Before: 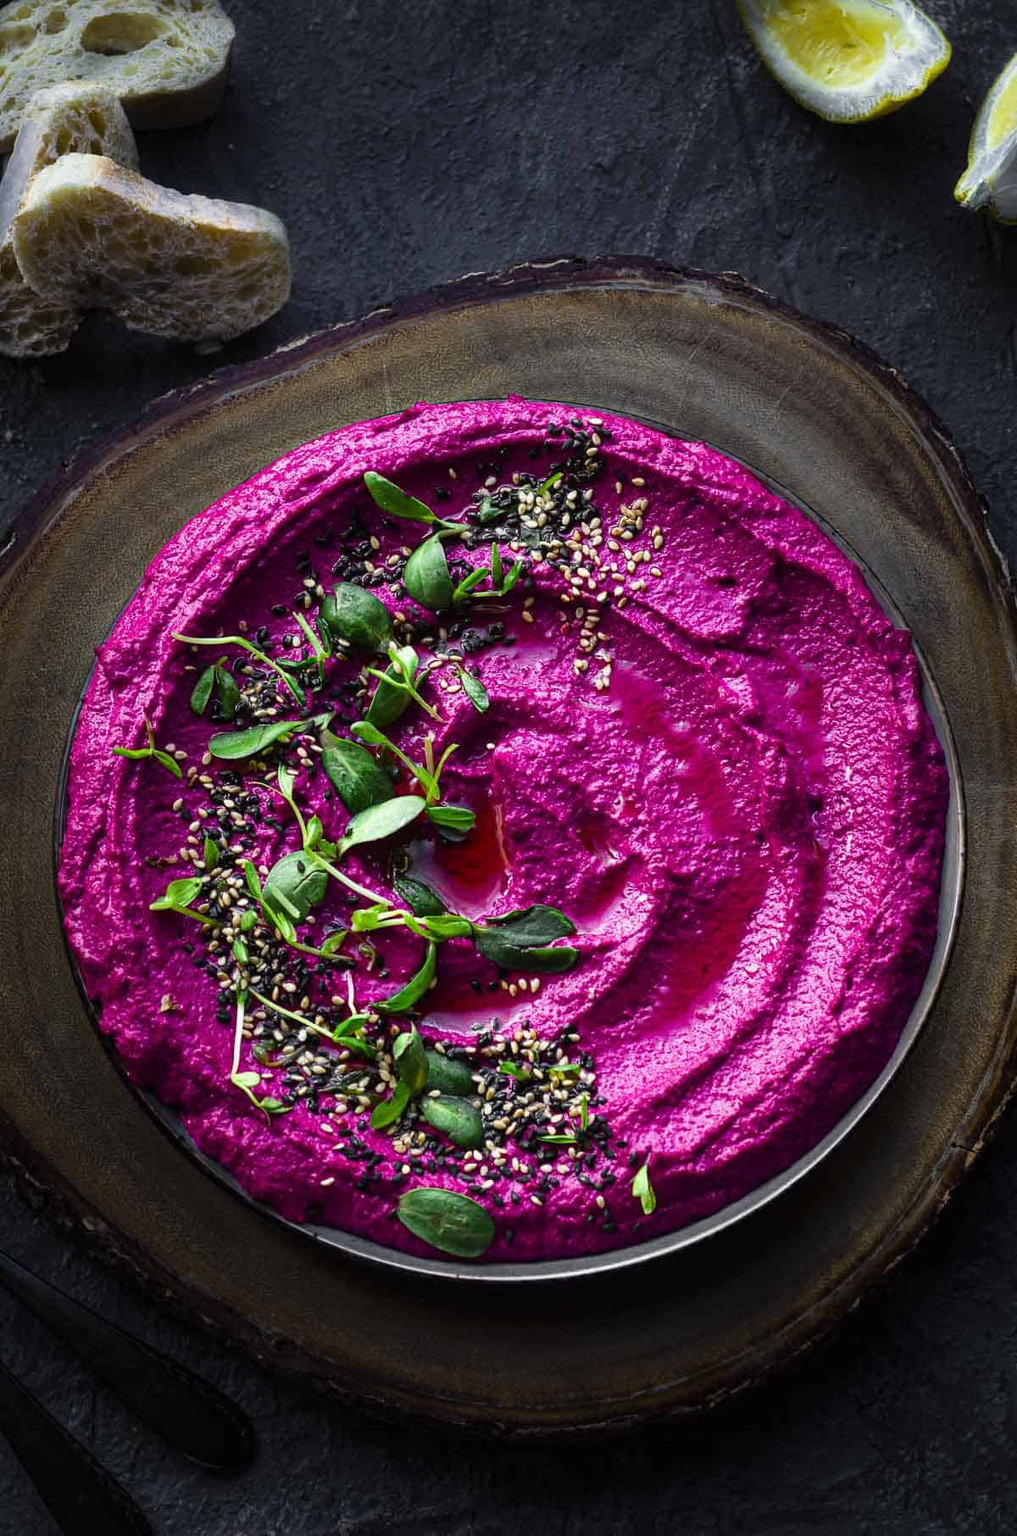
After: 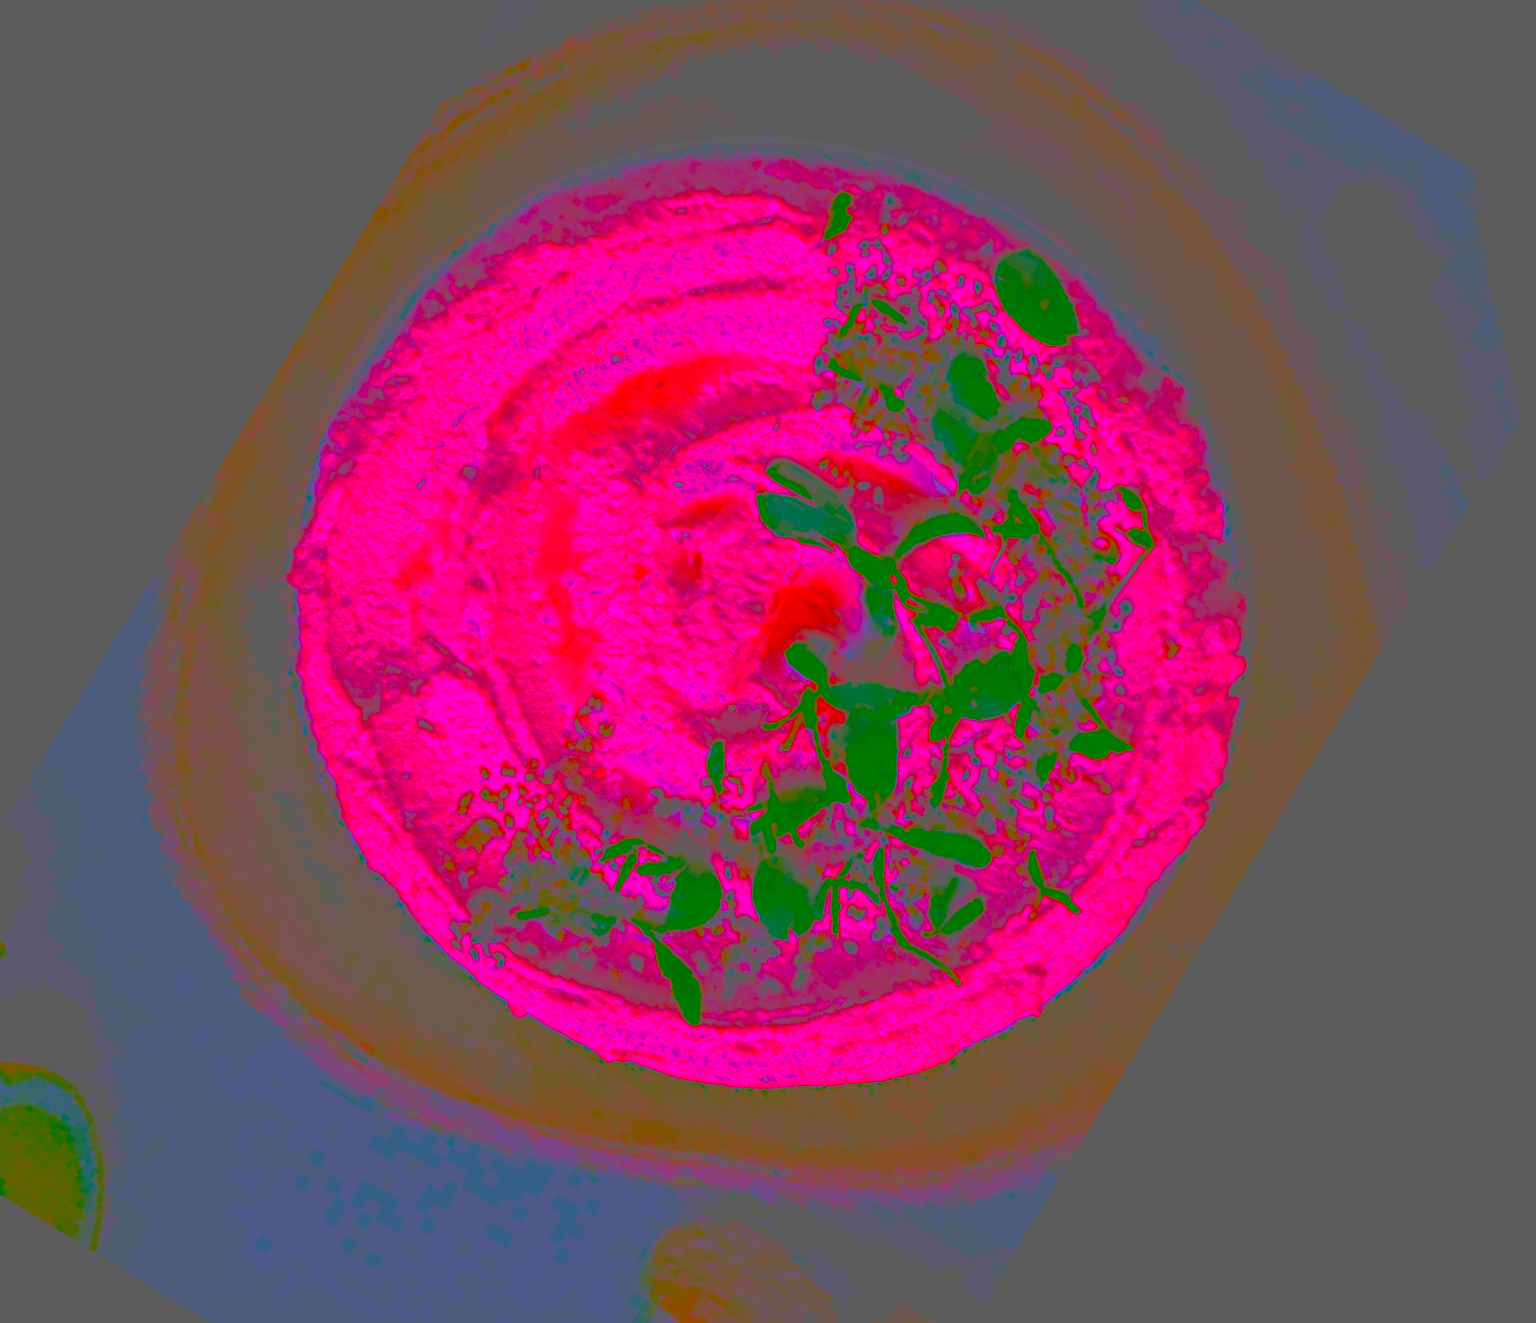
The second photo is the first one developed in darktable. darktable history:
crop and rotate: angle 148.68°, left 9.111%, top 15.603%, right 4.588%, bottom 17.041%
velvia: on, module defaults
exposure: black level correction 0, exposure 1.1 EV, compensate highlight preservation false
tone equalizer: -8 EV -0.417 EV, -7 EV -0.389 EV, -6 EV -0.333 EV, -5 EV -0.222 EV, -3 EV 0.222 EV, -2 EV 0.333 EV, -1 EV 0.389 EV, +0 EV 0.417 EV, edges refinement/feathering 500, mask exposure compensation -1.57 EV, preserve details no
sharpen: on, module defaults
contrast brightness saturation: contrast -0.99, brightness -0.17, saturation 0.75
